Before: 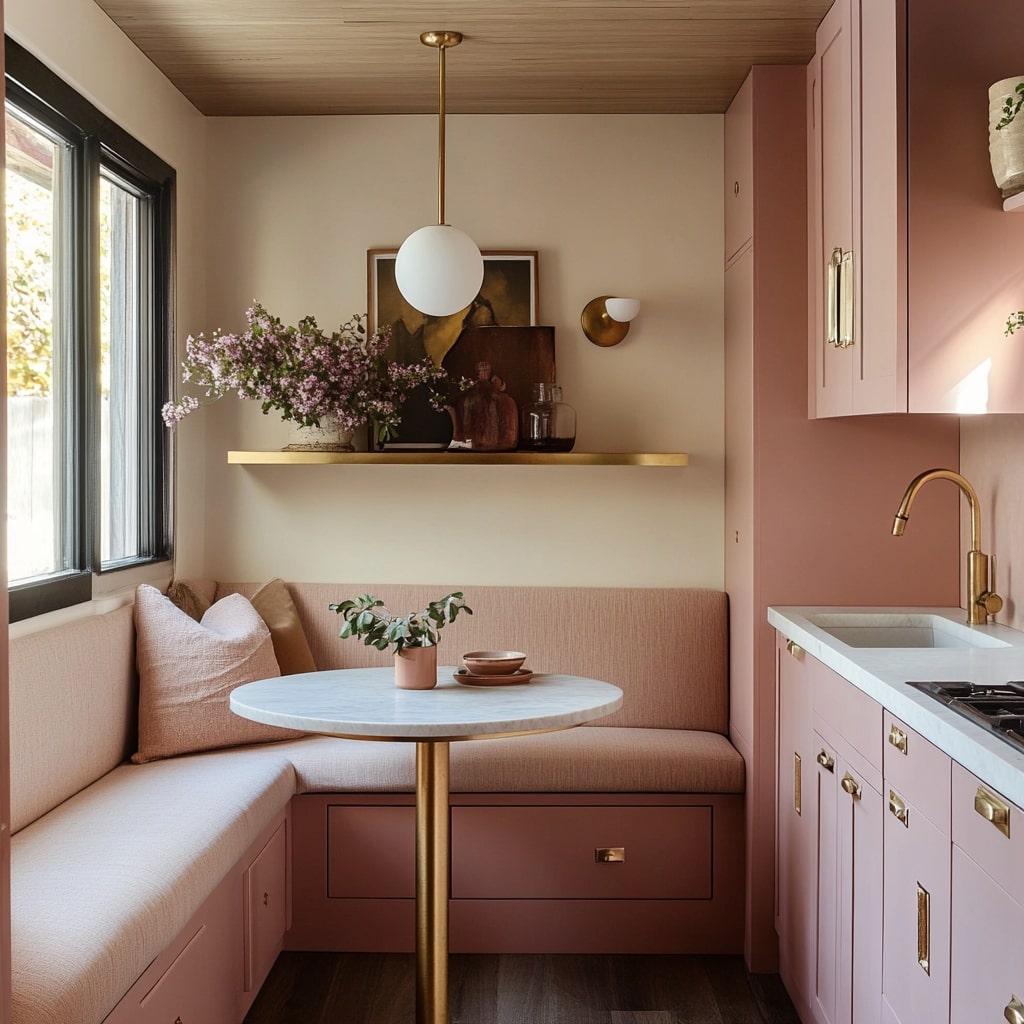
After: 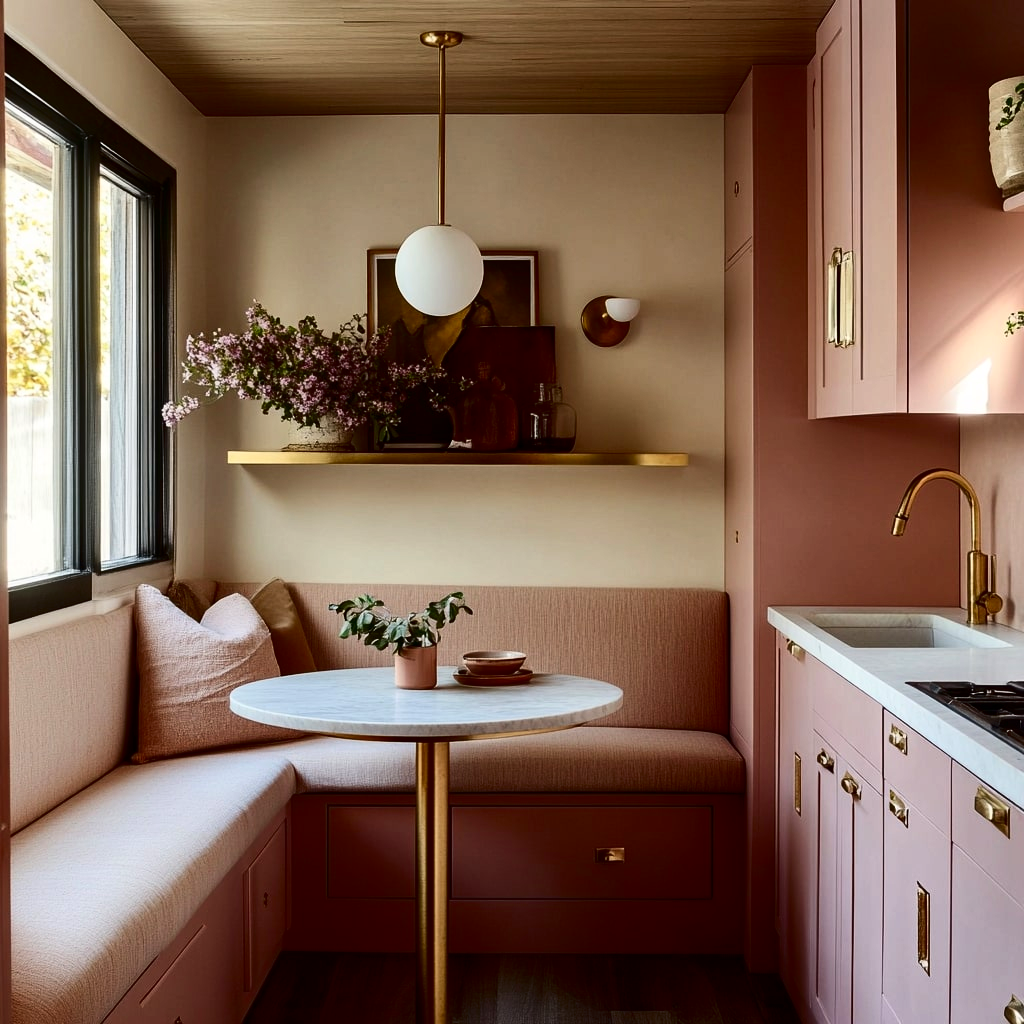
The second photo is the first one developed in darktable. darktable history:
contrast brightness saturation: contrast 0.22, brightness -0.19, saturation 0.24
local contrast: mode bilateral grid, contrast 10, coarseness 25, detail 110%, midtone range 0.2
